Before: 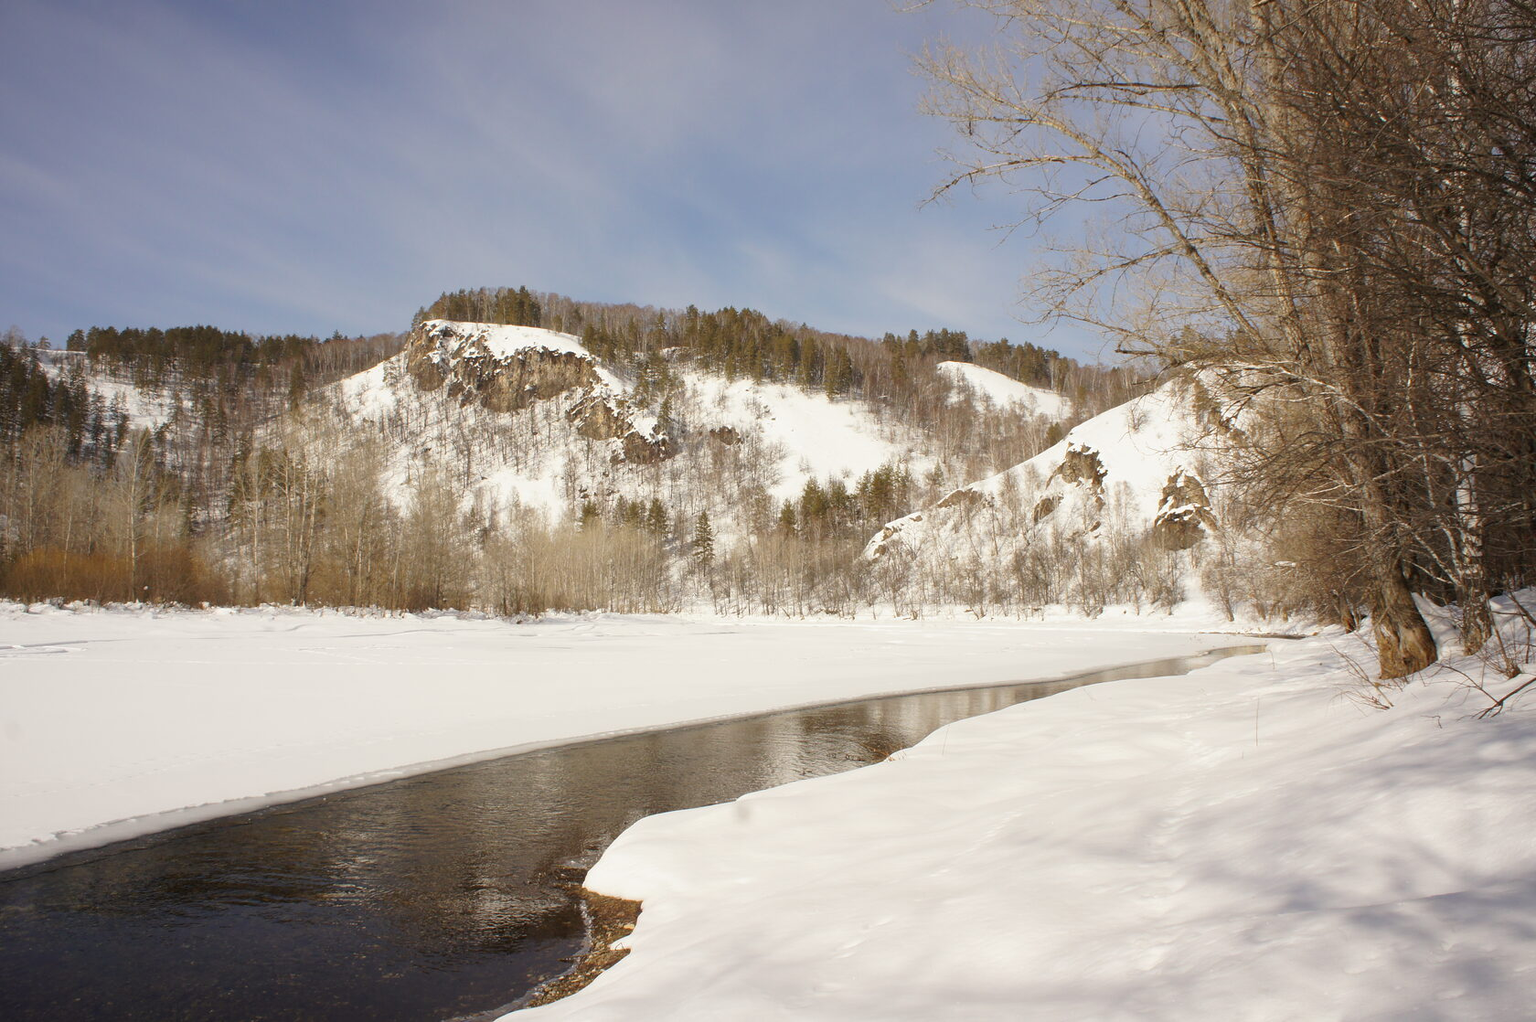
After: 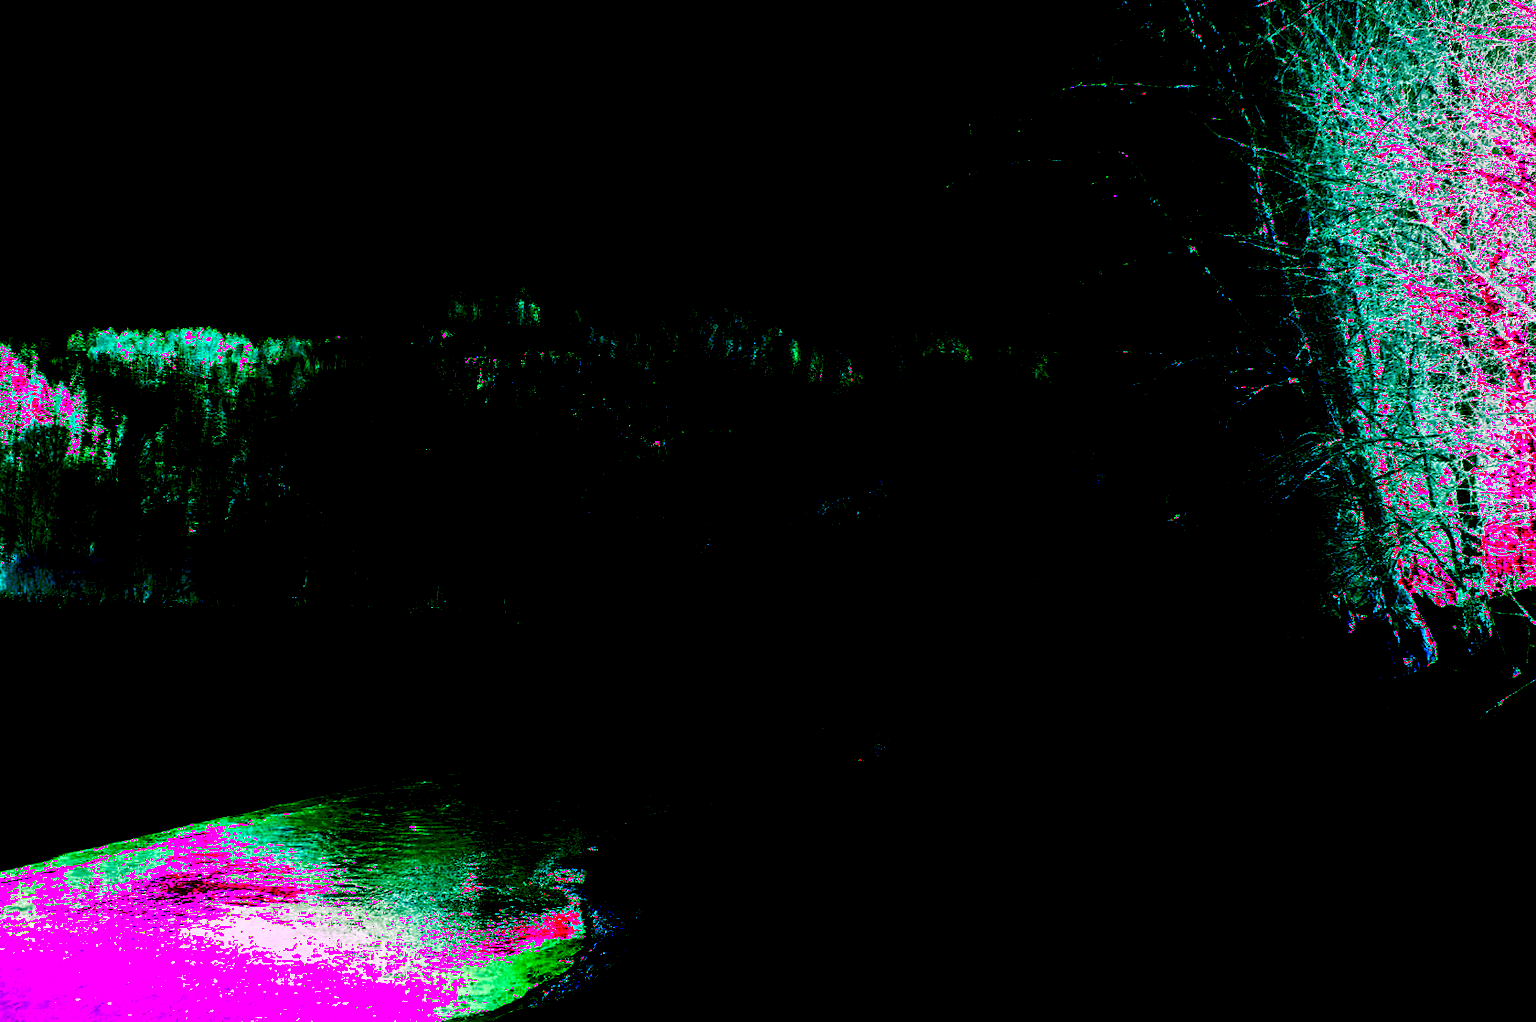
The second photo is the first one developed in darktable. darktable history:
exposure: black level correction 0.002, exposure 0.15 EV, compensate highlight preservation false
white balance: red 8, blue 8
shadows and highlights: shadows 60, soften with gaussian
